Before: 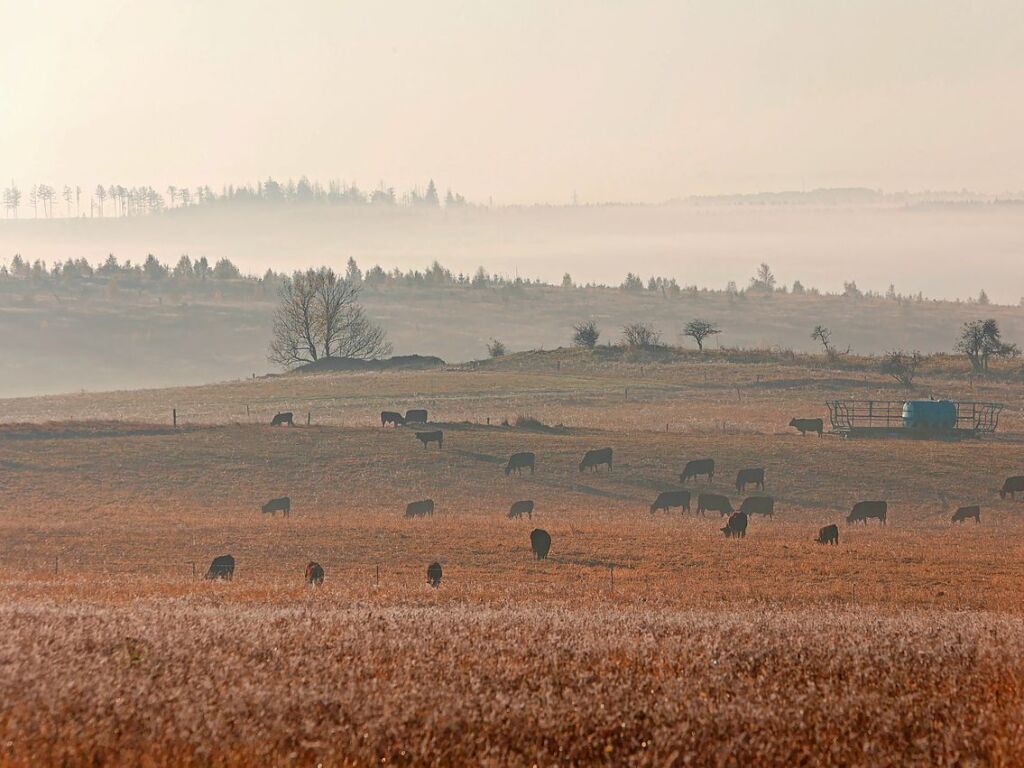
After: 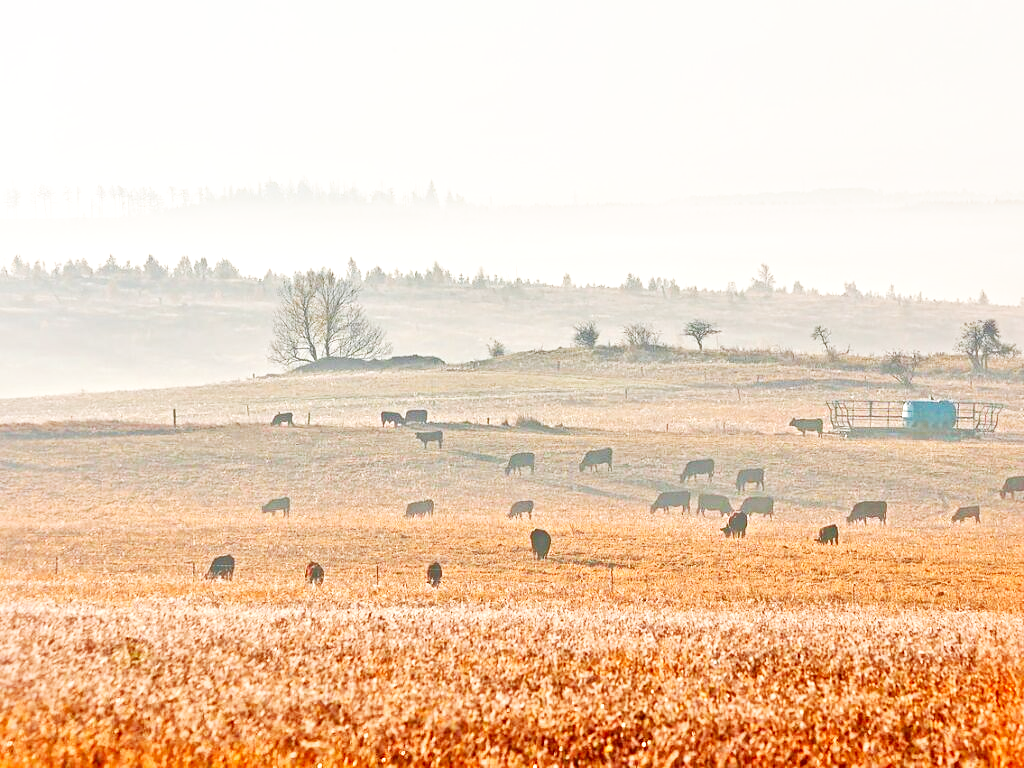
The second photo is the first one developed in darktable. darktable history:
base curve: curves: ch0 [(0, 0) (0.007, 0.004) (0.027, 0.03) (0.046, 0.07) (0.207, 0.54) (0.442, 0.872) (0.673, 0.972) (1, 1)], preserve colors none
tone equalizer: -7 EV 0.158 EV, -6 EV 0.611 EV, -5 EV 1.16 EV, -4 EV 1.33 EV, -3 EV 1.17 EV, -2 EV 0.6 EV, -1 EV 0.165 EV
local contrast: mode bilateral grid, contrast 19, coarseness 50, detail 139%, midtone range 0.2
